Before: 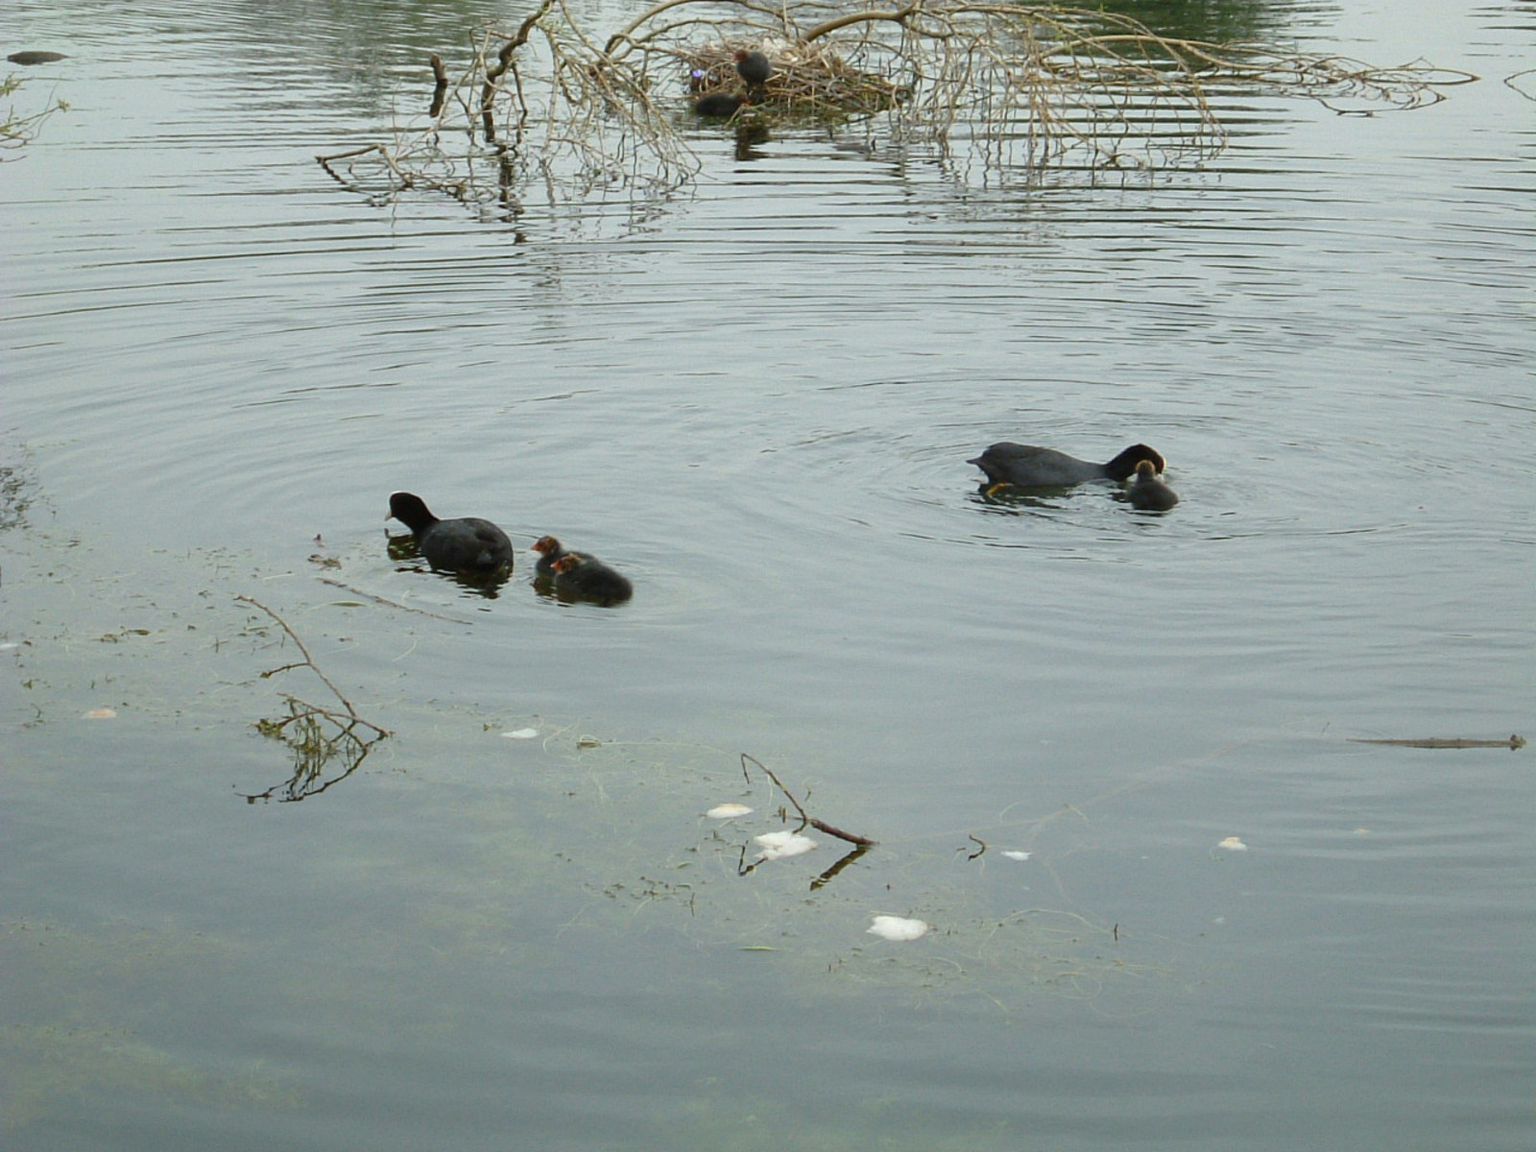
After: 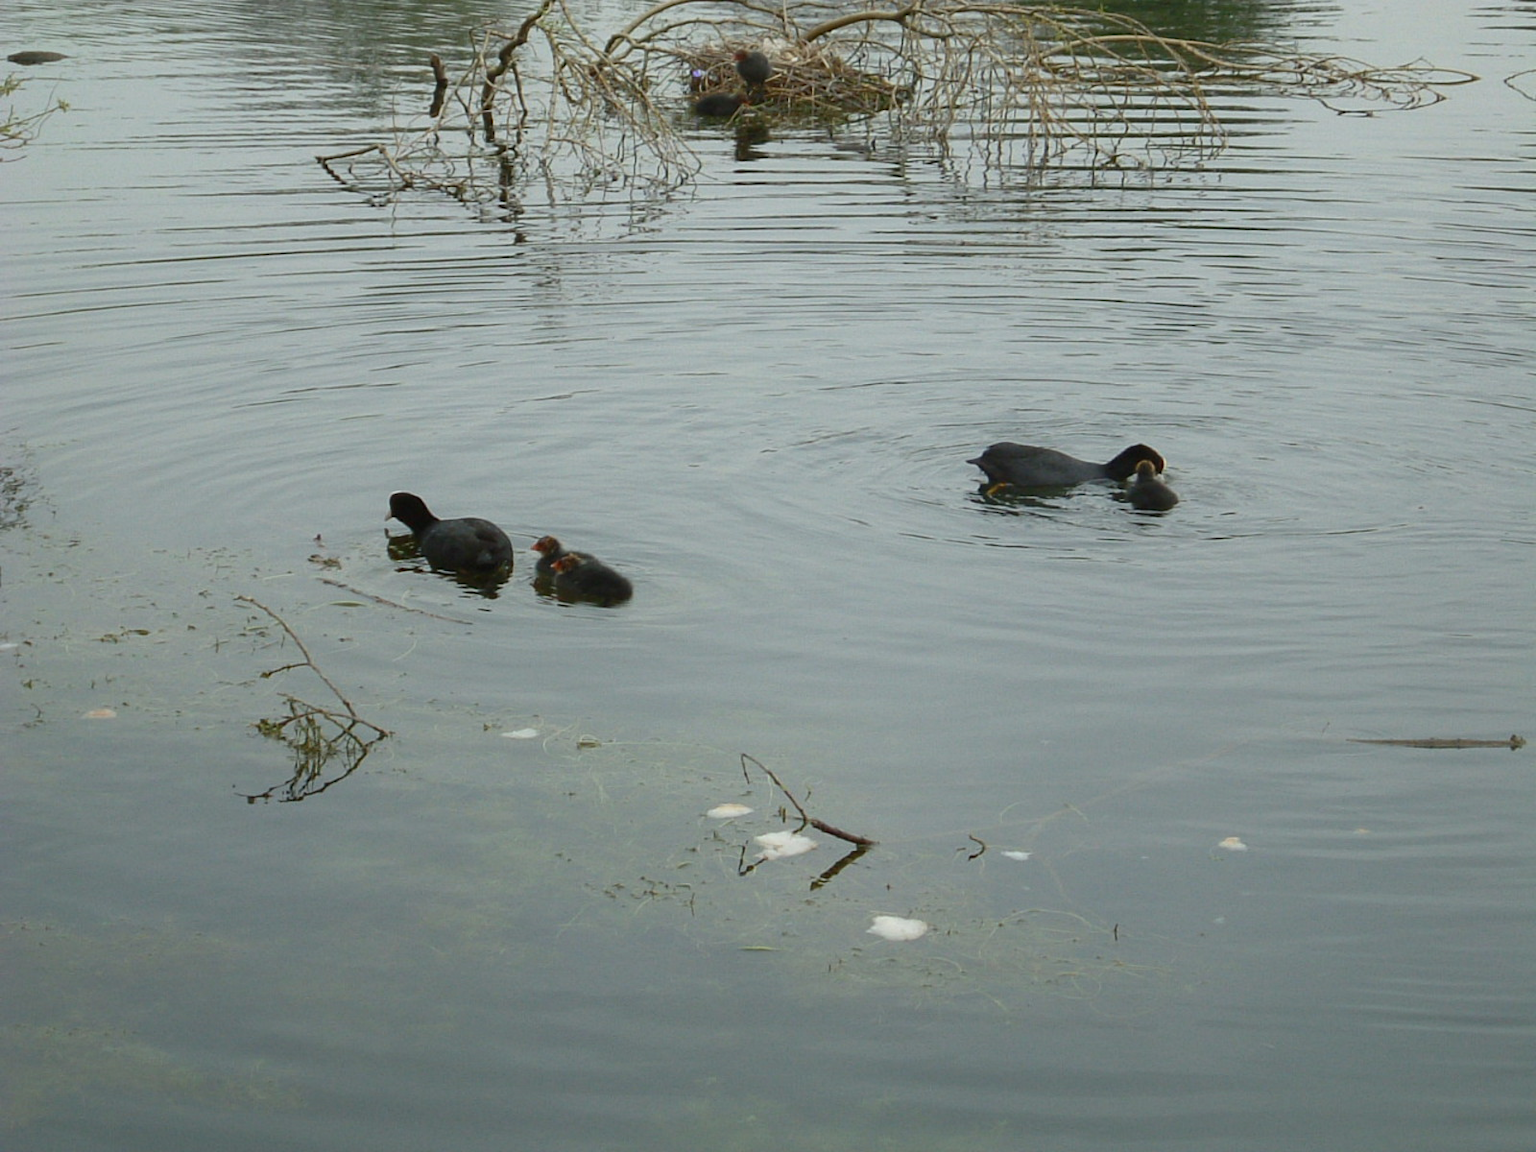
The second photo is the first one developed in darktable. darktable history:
tone equalizer: -8 EV 0.261 EV, -7 EV 0.433 EV, -6 EV 0.382 EV, -5 EV 0.211 EV, -3 EV -0.278 EV, -2 EV -0.419 EV, -1 EV -0.397 EV, +0 EV -0.251 EV
